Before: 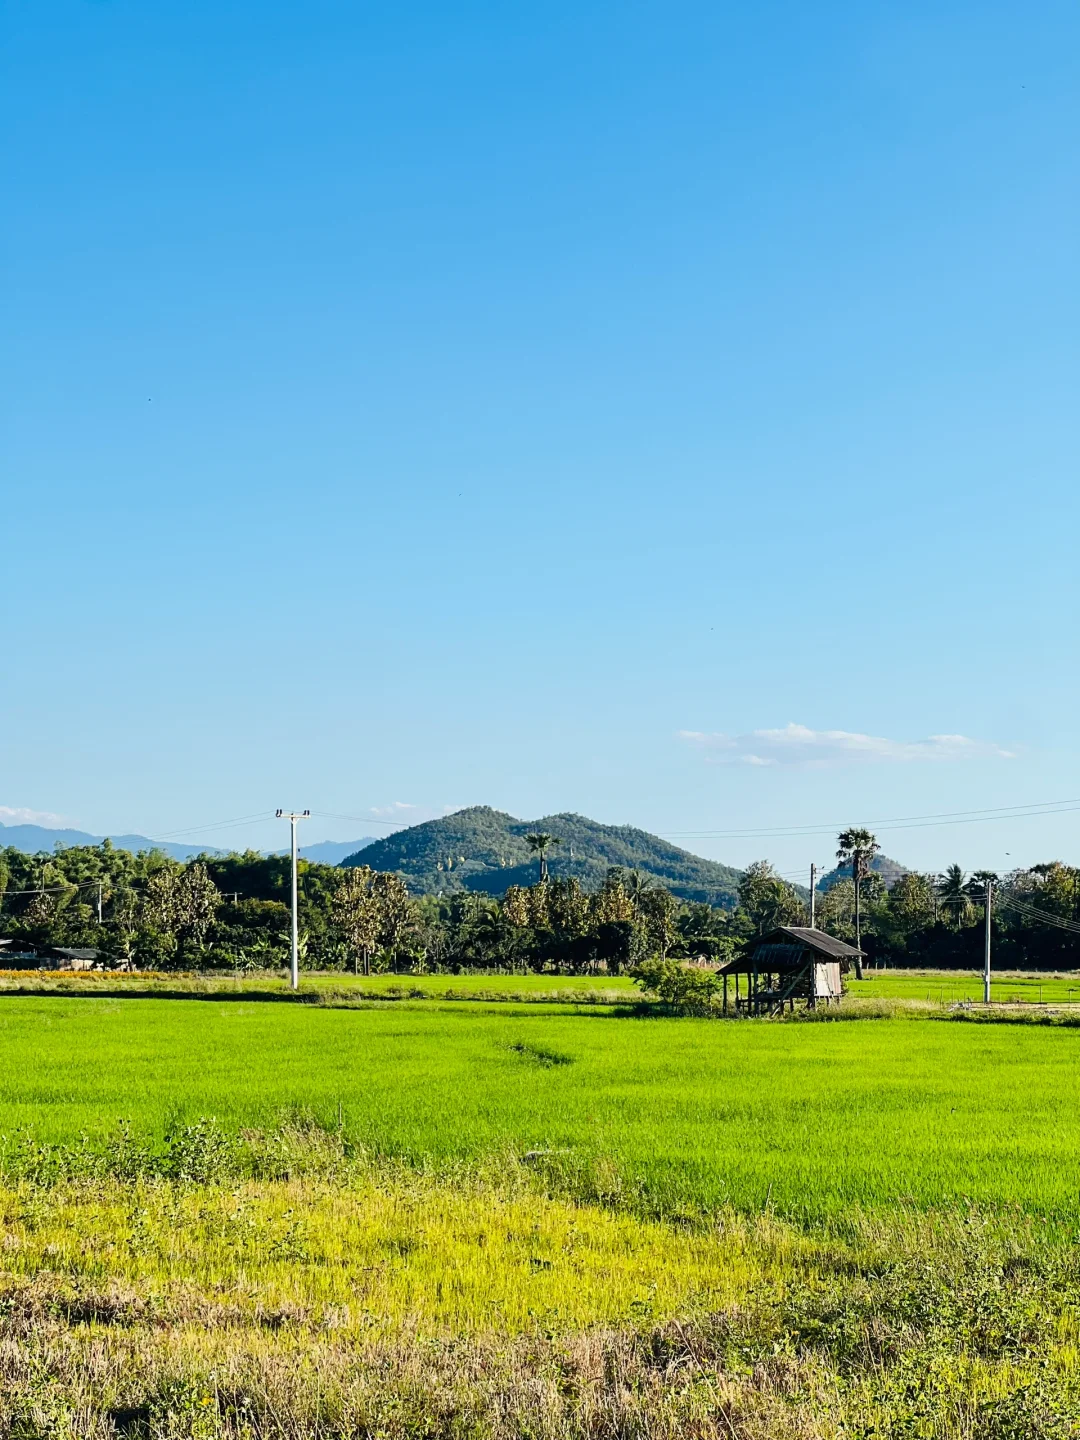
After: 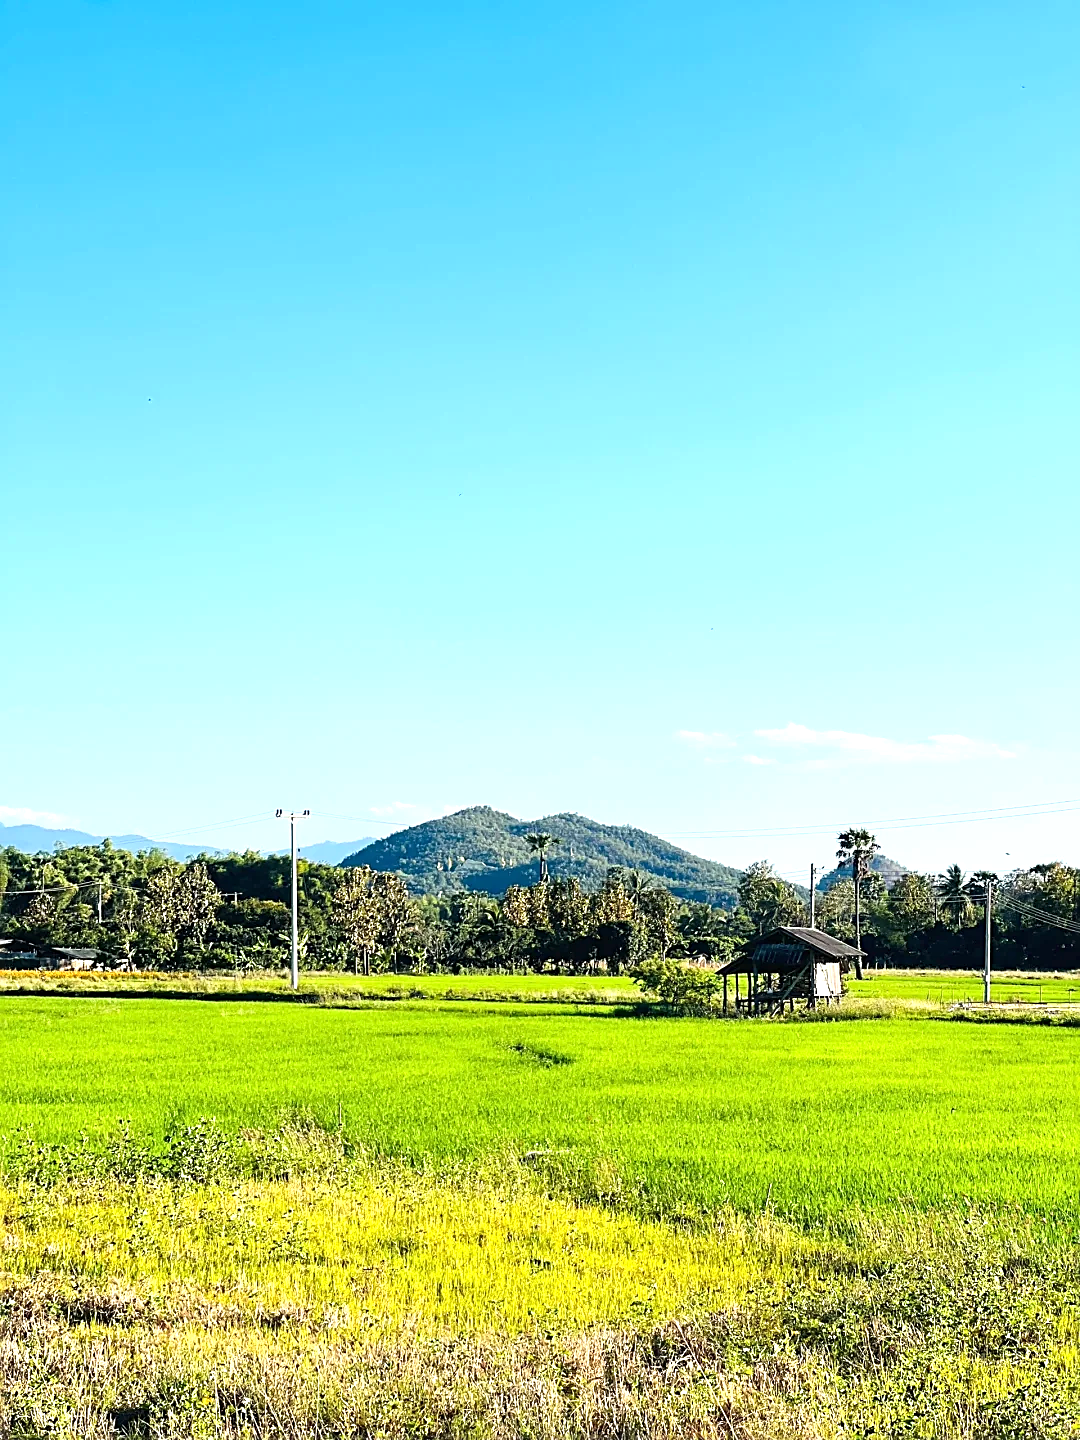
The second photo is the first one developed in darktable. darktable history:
sharpen: on, module defaults
exposure: exposure 0.749 EV, compensate highlight preservation false
